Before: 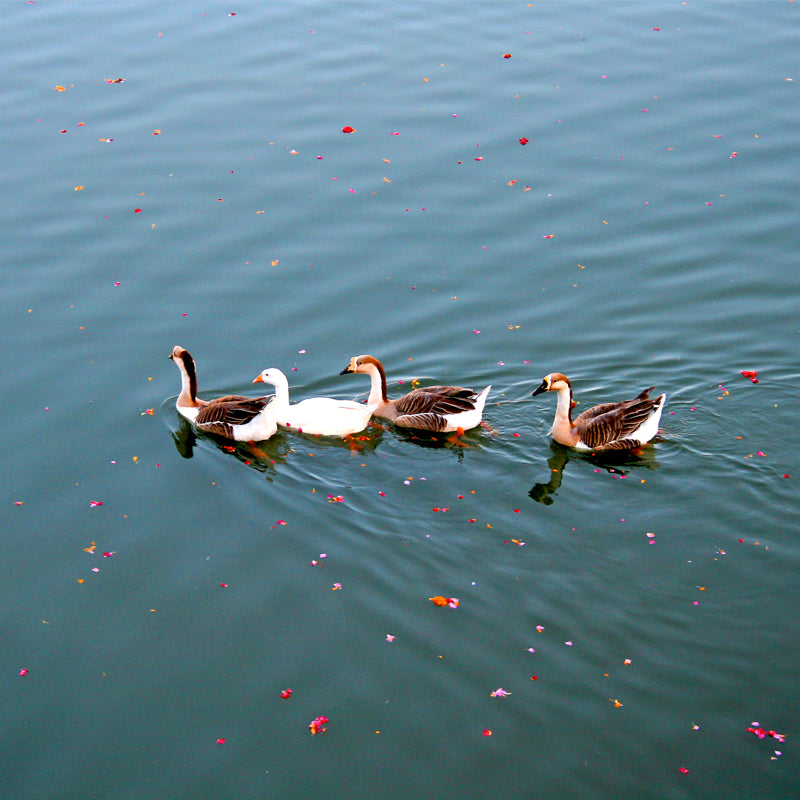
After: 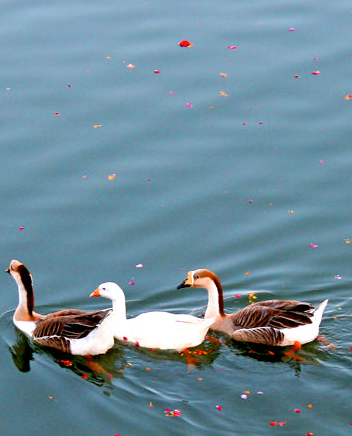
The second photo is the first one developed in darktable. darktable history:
crop: left 20.378%, top 10.79%, right 35.536%, bottom 34.609%
